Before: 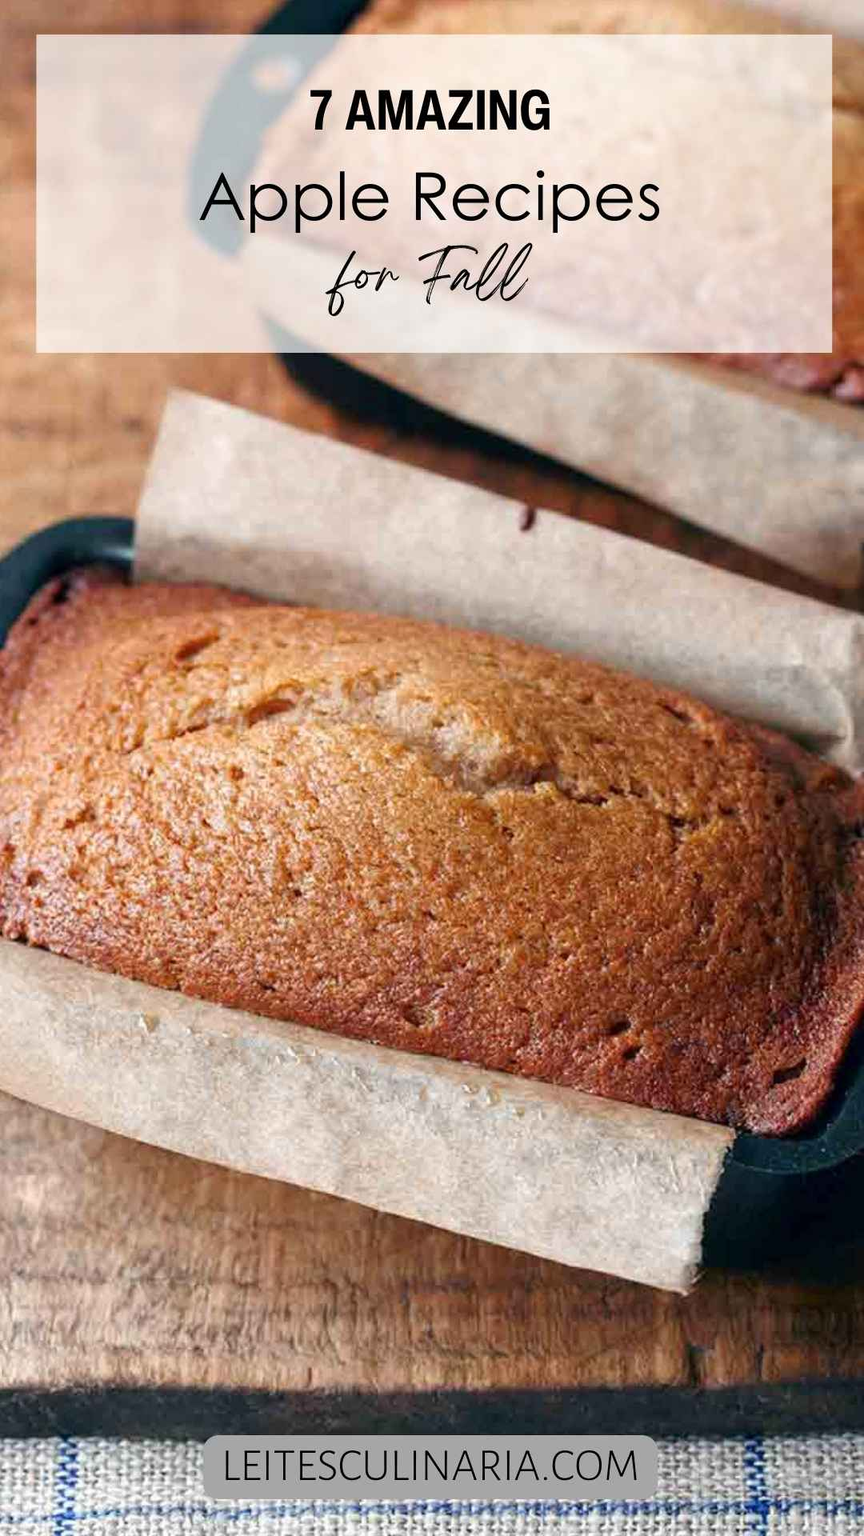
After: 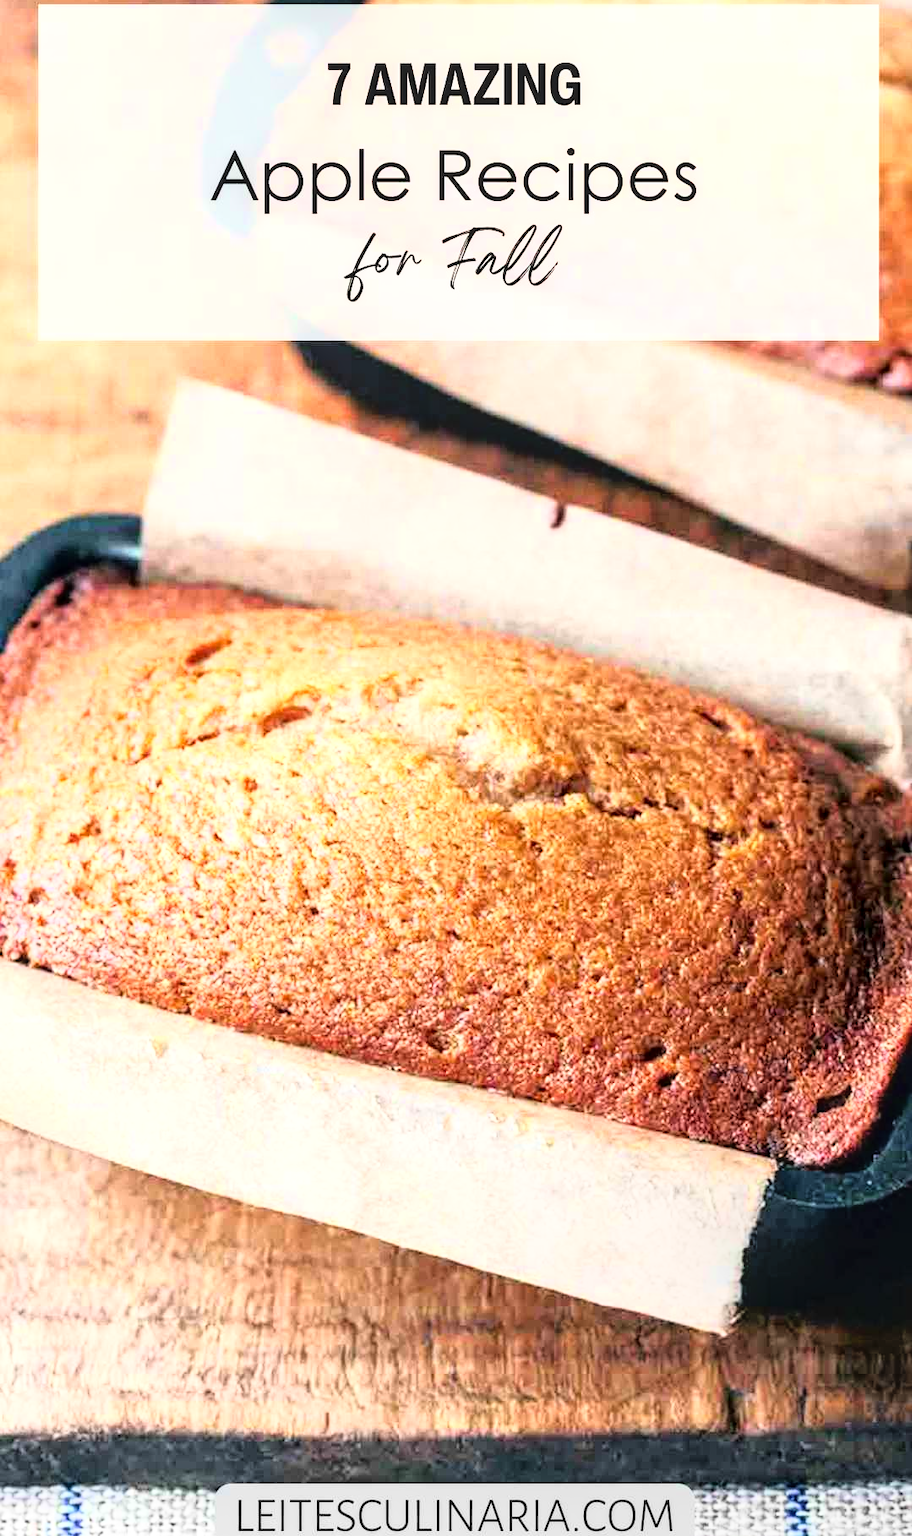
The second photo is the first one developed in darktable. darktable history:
crop and rotate: top 2.003%, bottom 3.287%
exposure: exposure 0.201 EV, compensate highlight preservation false
base curve: curves: ch0 [(0, 0) (0.012, 0.01) (0.073, 0.168) (0.31, 0.711) (0.645, 0.957) (1, 1)], preserve colors average RGB
local contrast: on, module defaults
